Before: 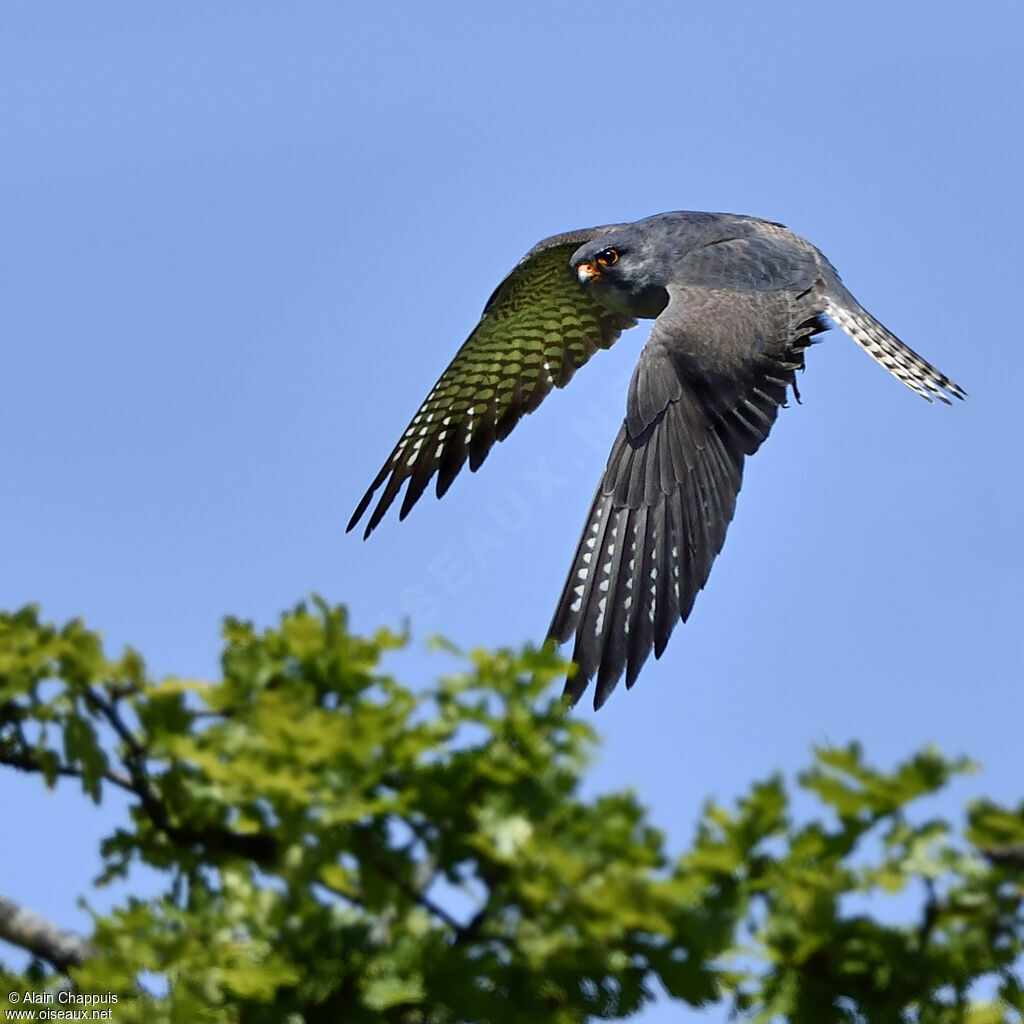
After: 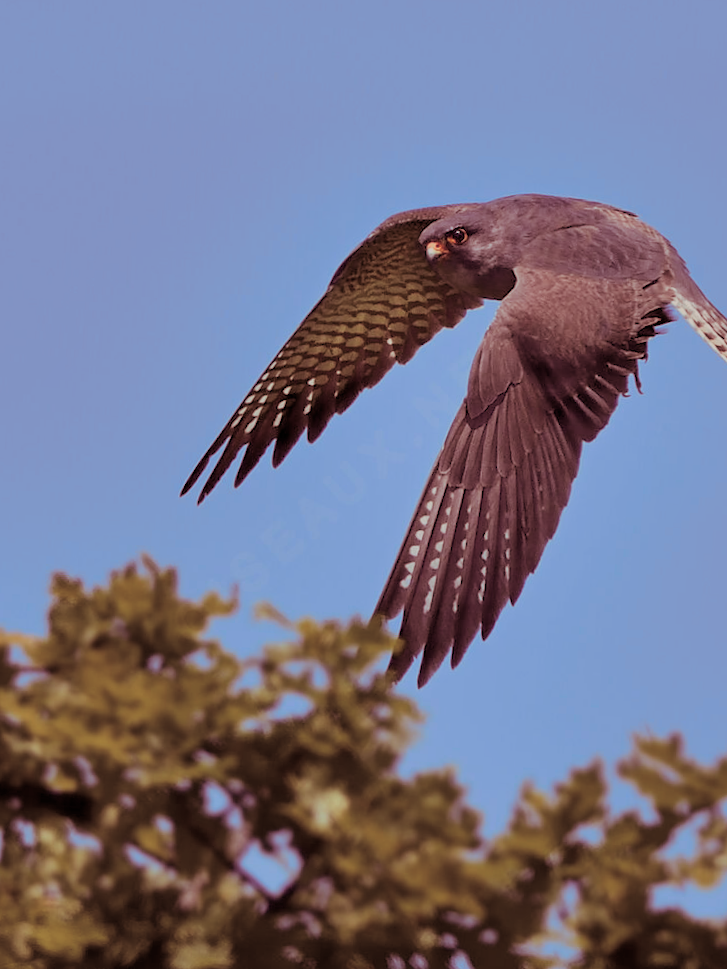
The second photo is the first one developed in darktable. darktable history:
color correction: highlights a* 3.84, highlights b* 5.07
split-toning: highlights › hue 187.2°, highlights › saturation 0.83, balance -68.05, compress 56.43%
color balance rgb: contrast -30%
crop and rotate: angle -3.27°, left 14.277%, top 0.028%, right 10.766%, bottom 0.028%
shadows and highlights: shadows 25, highlights -25
